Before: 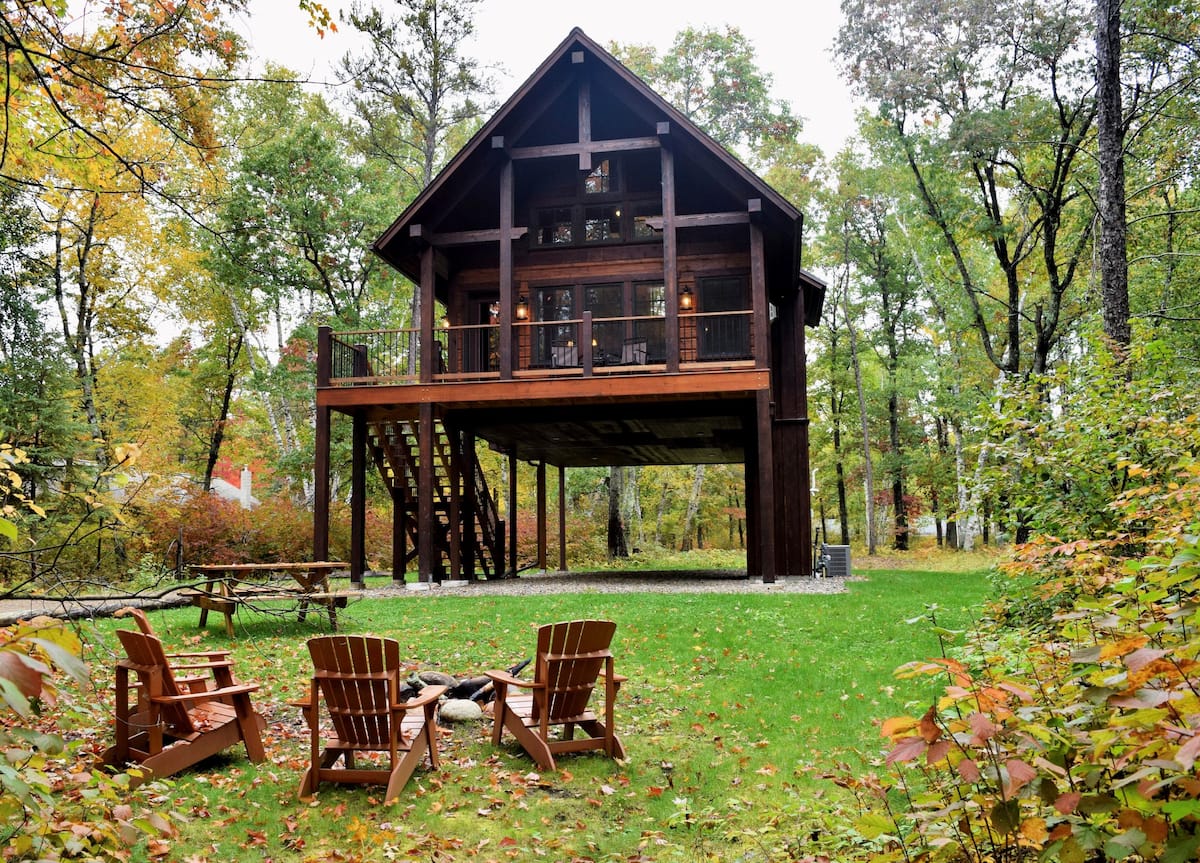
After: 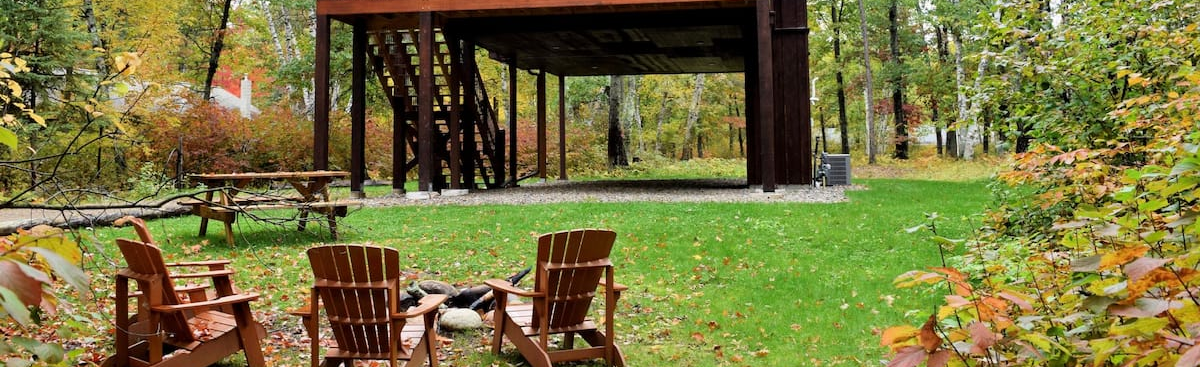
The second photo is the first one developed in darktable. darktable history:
crop: top 45.363%, bottom 12.111%
